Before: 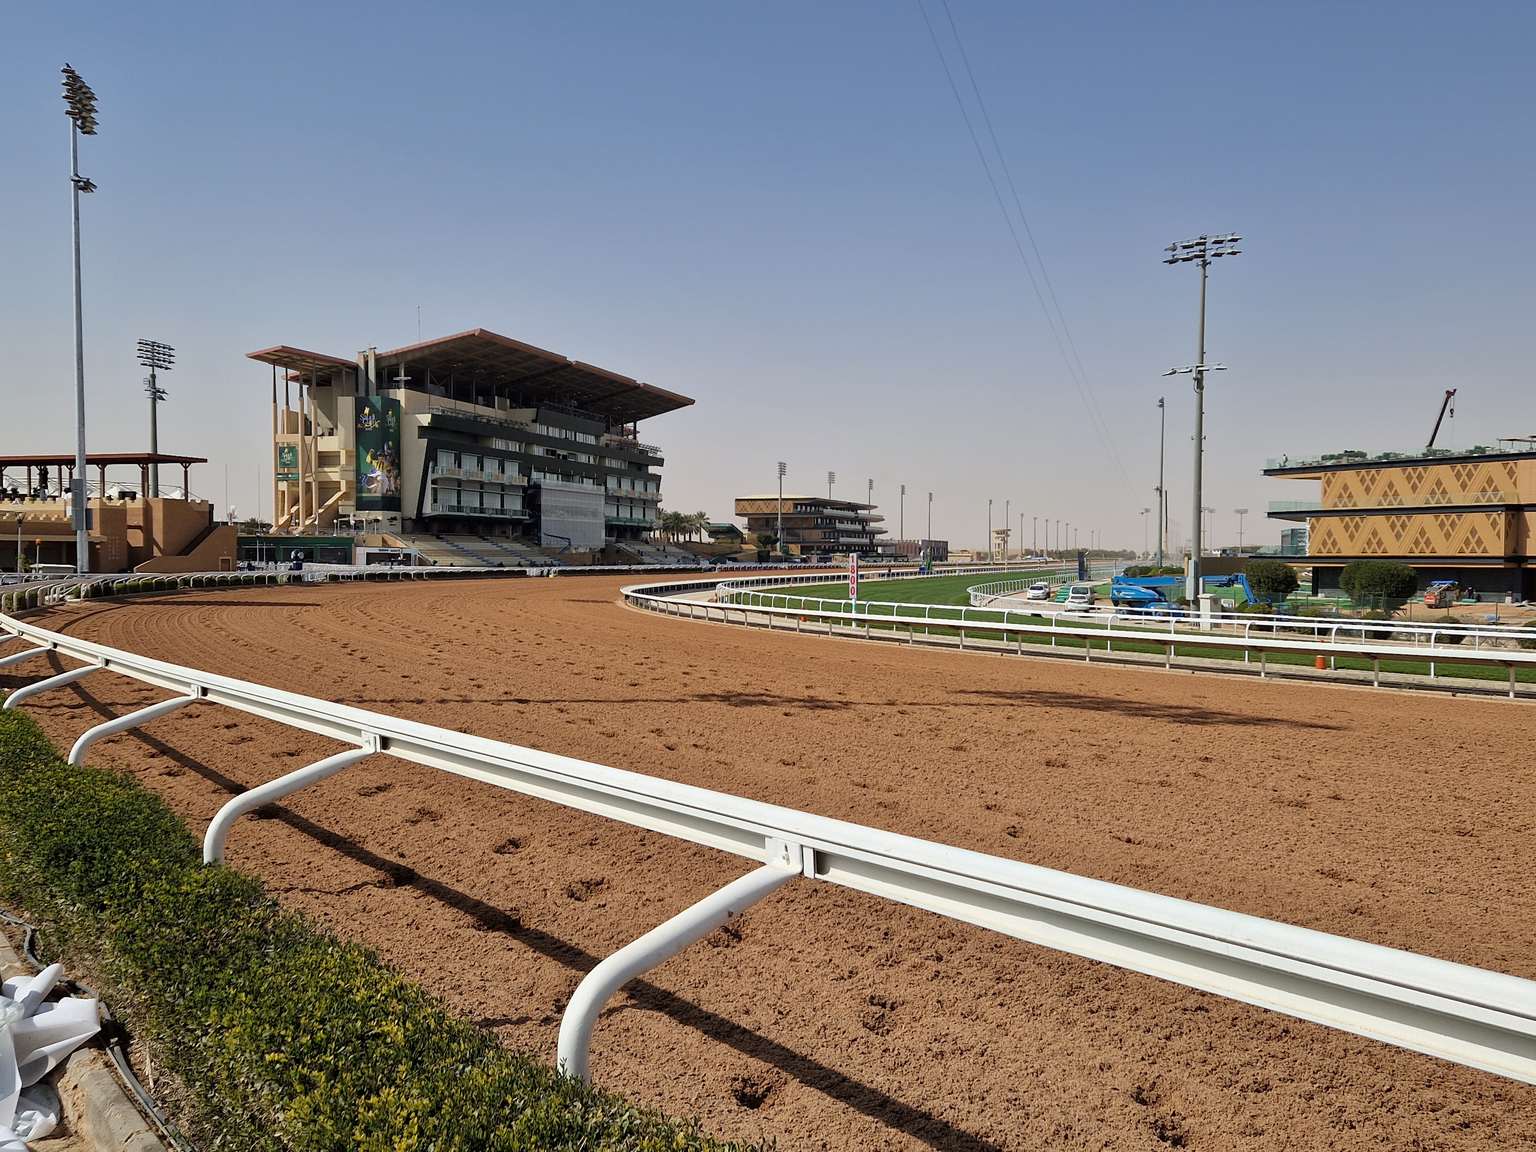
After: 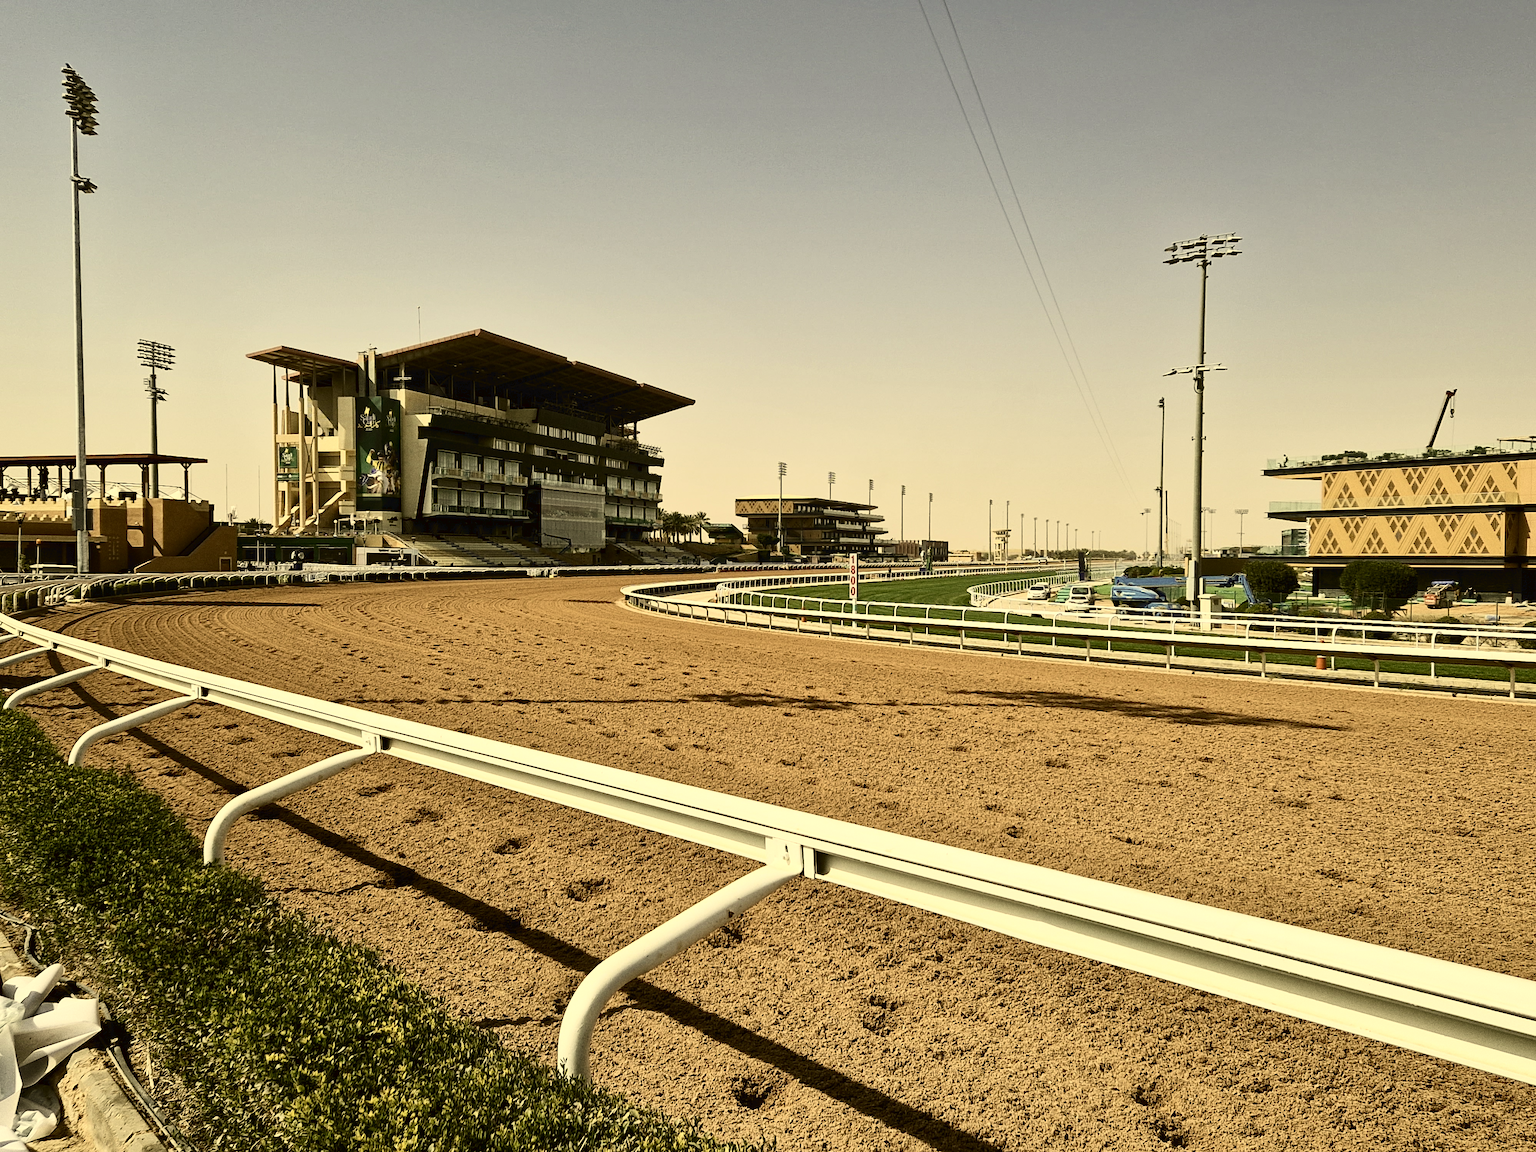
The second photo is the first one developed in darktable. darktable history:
color correction: highlights a* 0.105, highlights b* 28.84, shadows a* -0.319, shadows b* 21.78
contrast brightness saturation: contrast 0.39, brightness 0.115
exposure: compensate highlight preservation false
color balance rgb: global offset › chroma 0.257%, global offset › hue 256.18°, perceptual saturation grading › global saturation -32.029%, contrast 4.812%
haze removal: compatibility mode true, adaptive false
